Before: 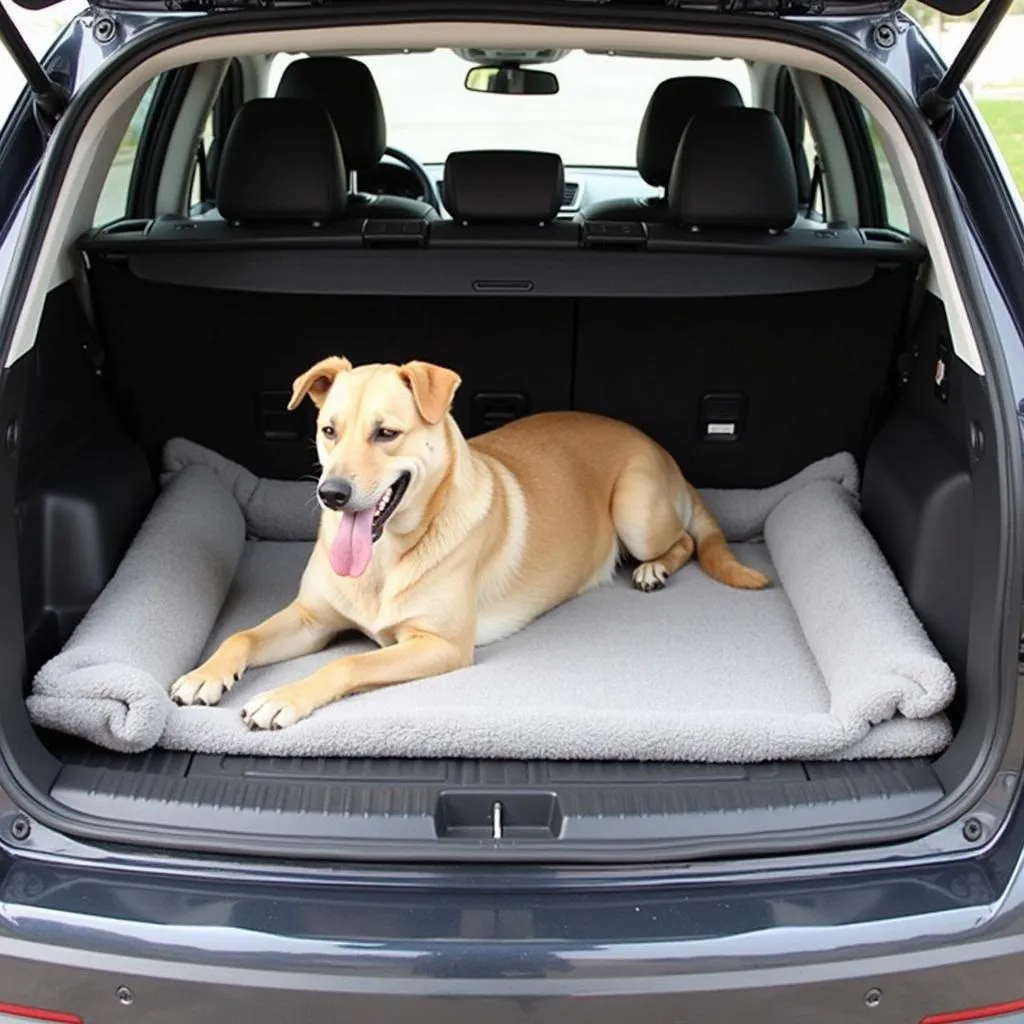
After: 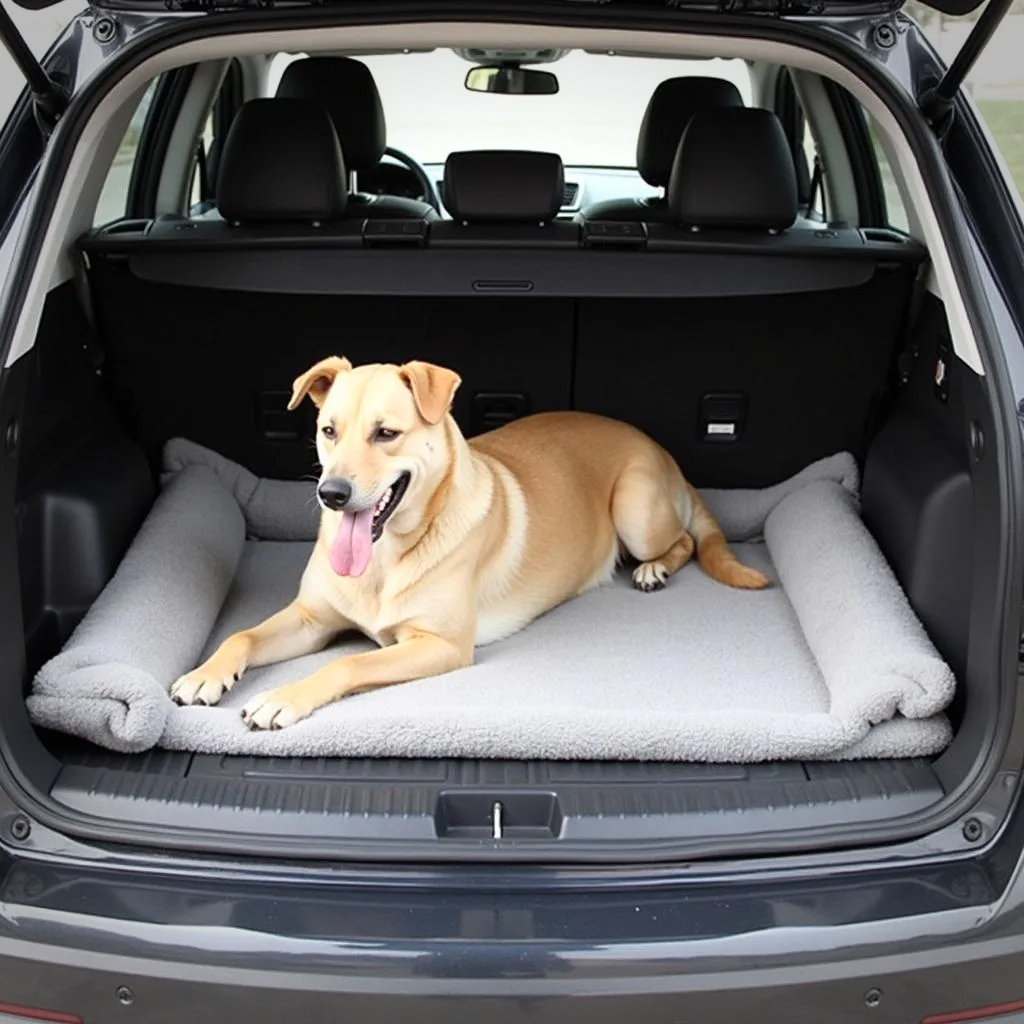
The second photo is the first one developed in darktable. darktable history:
shadows and highlights: shadows 0.498, highlights 38.35
vignetting: fall-off start 71.89%, unbound false
